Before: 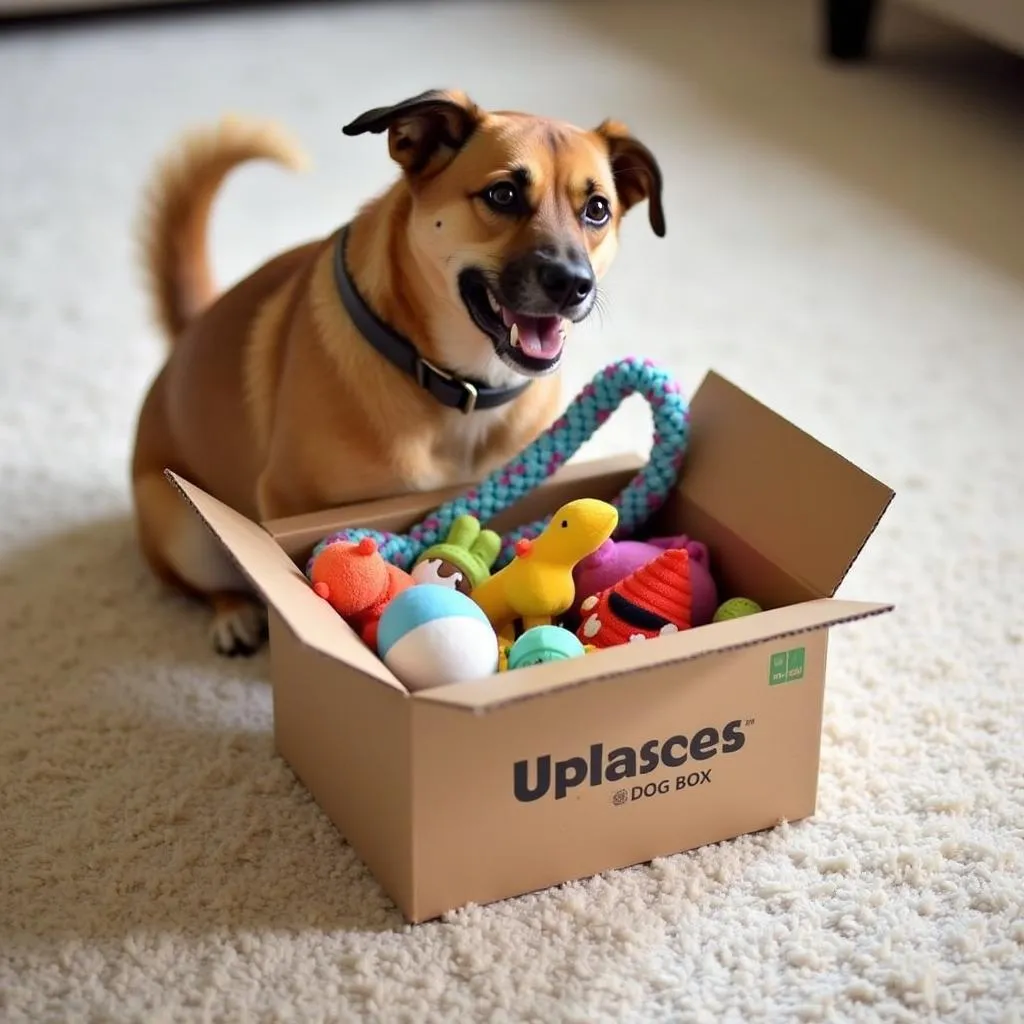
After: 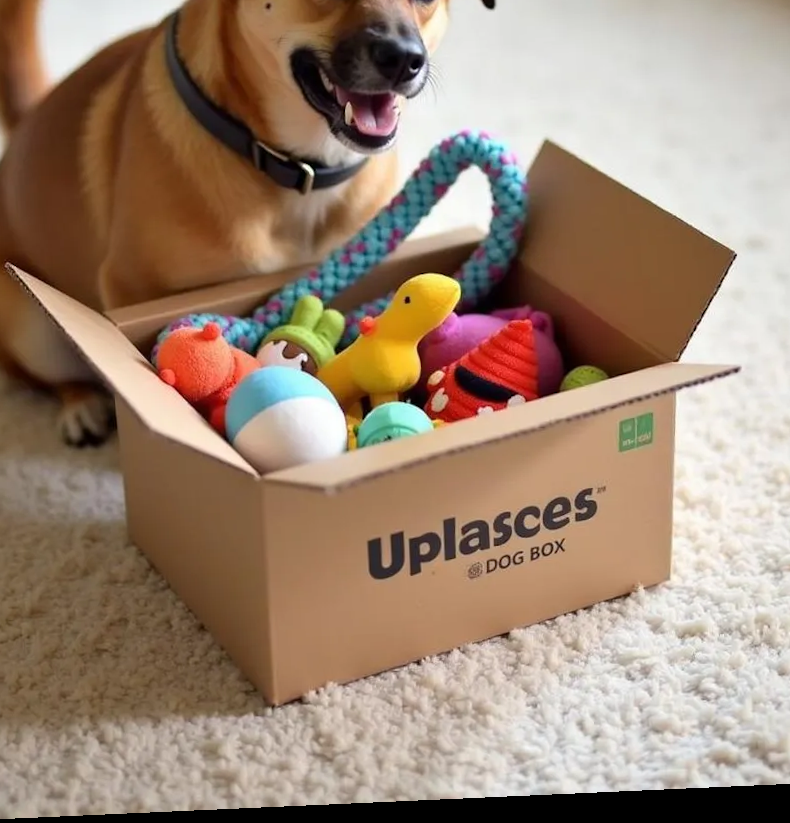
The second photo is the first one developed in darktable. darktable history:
rotate and perspective: rotation -2.56°, automatic cropping off
crop: left 16.871%, top 22.857%, right 9.116%
